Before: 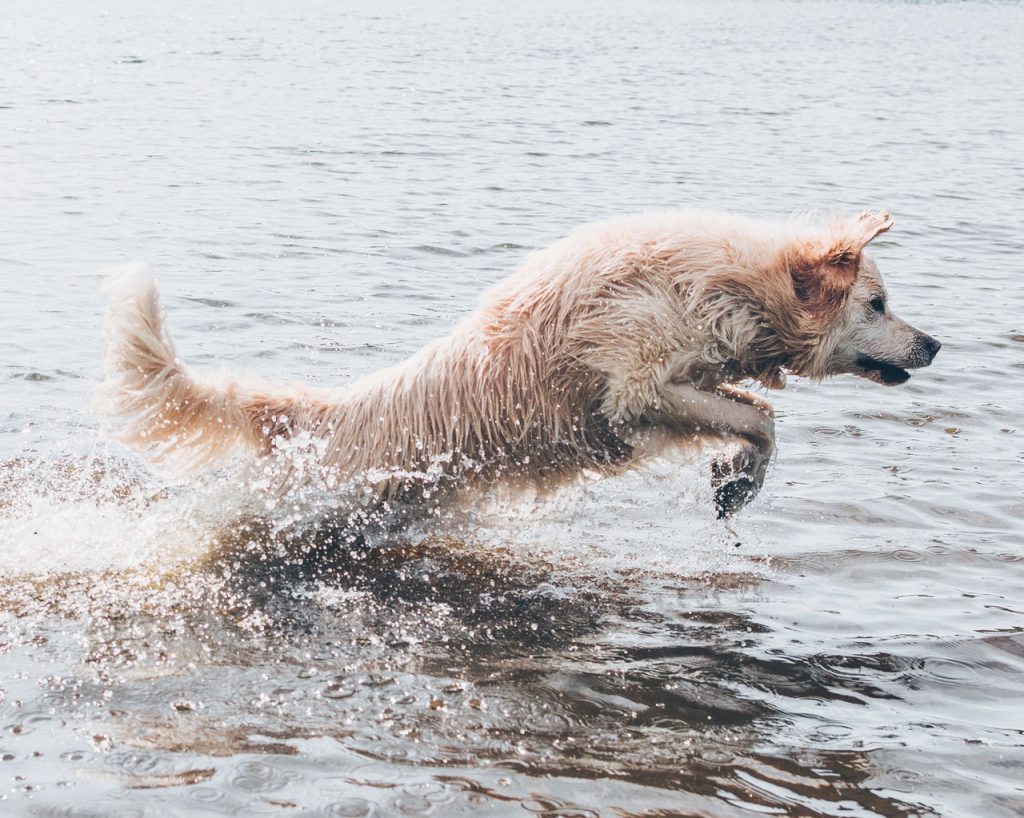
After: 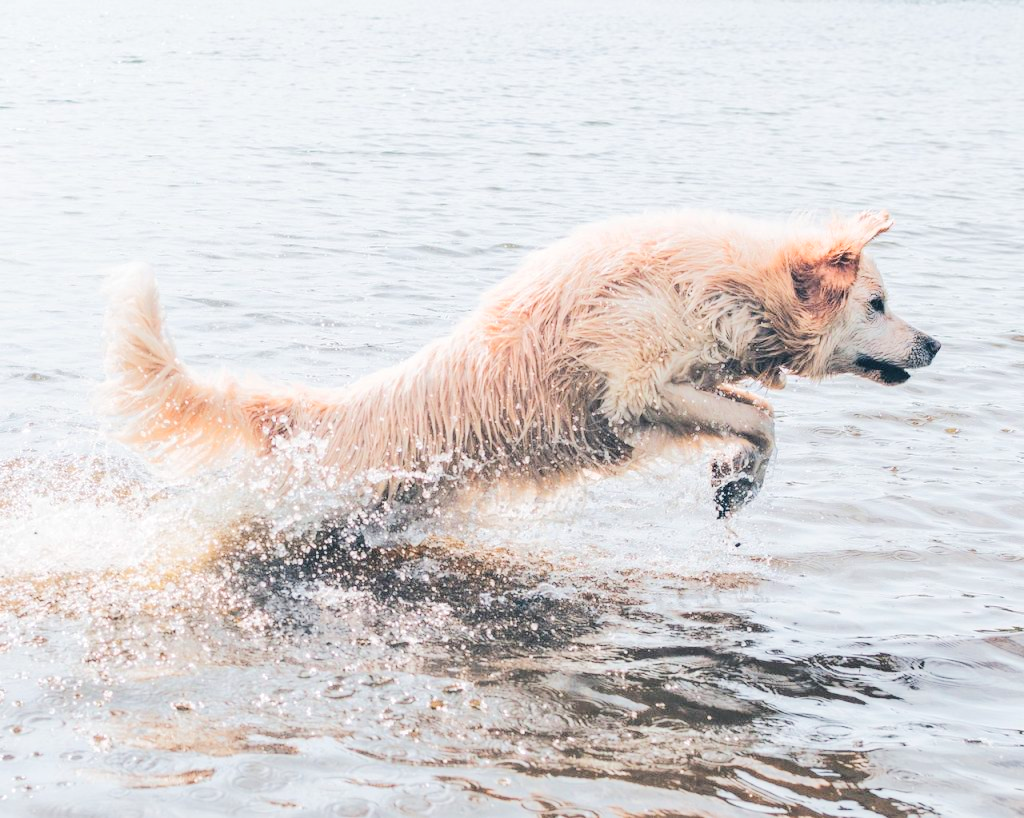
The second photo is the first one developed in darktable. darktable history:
tone equalizer: -7 EV 0.143 EV, -6 EV 0.594 EV, -5 EV 1.12 EV, -4 EV 1.3 EV, -3 EV 1.13 EV, -2 EV 0.6 EV, -1 EV 0.147 EV, edges refinement/feathering 500, mask exposure compensation -1.57 EV, preserve details no
